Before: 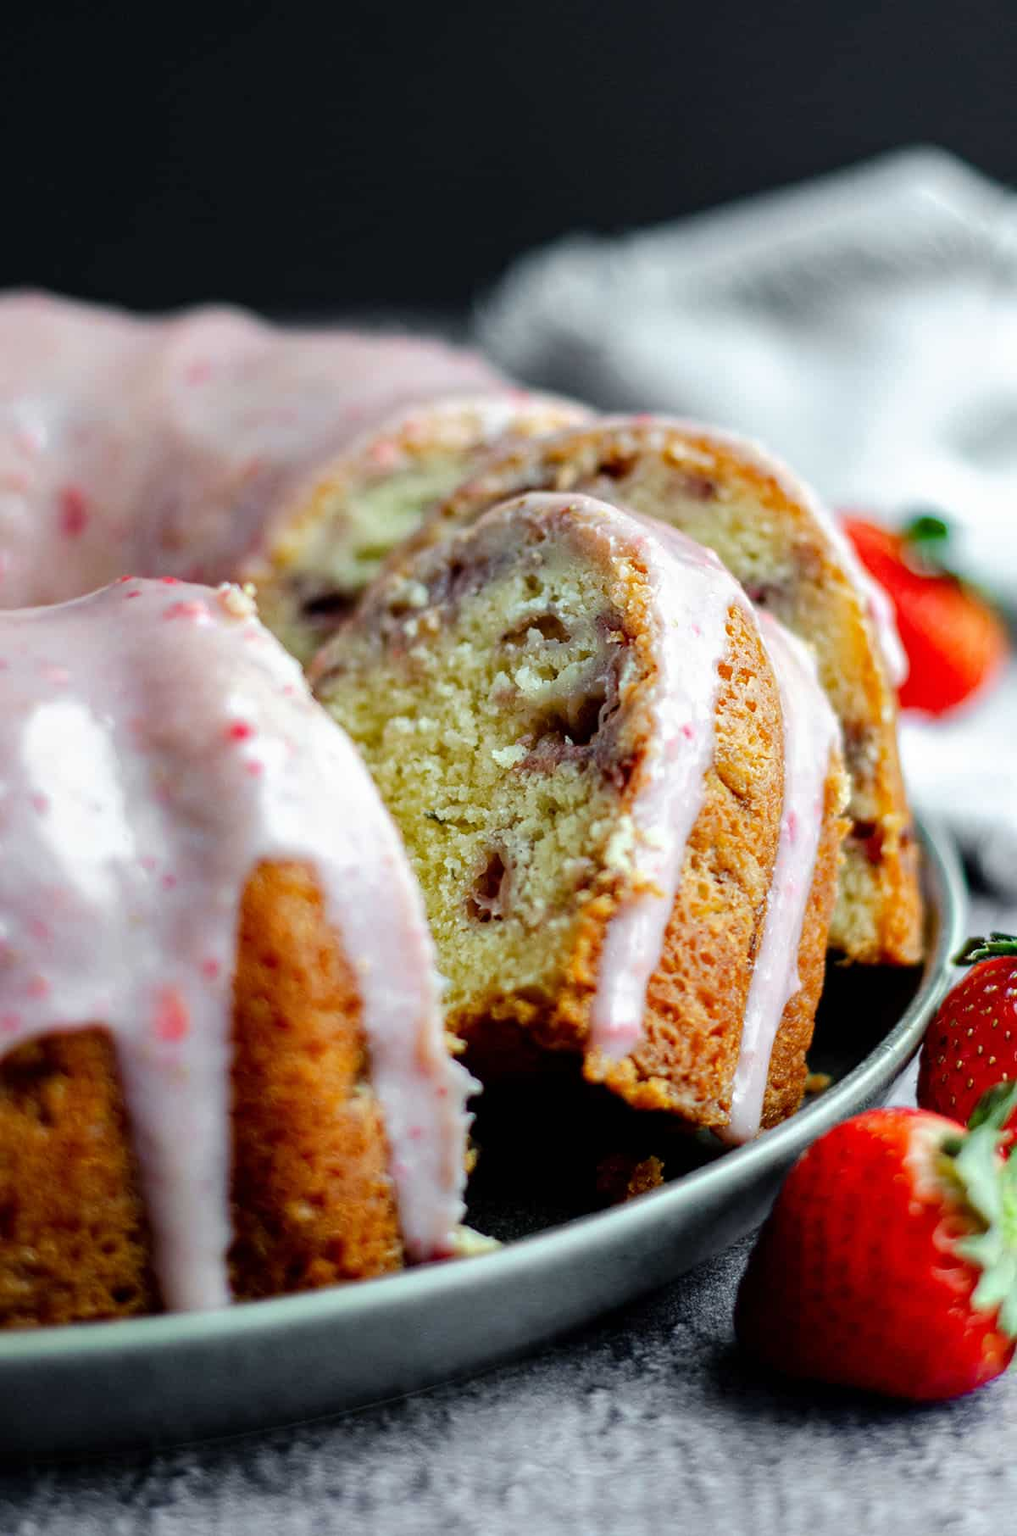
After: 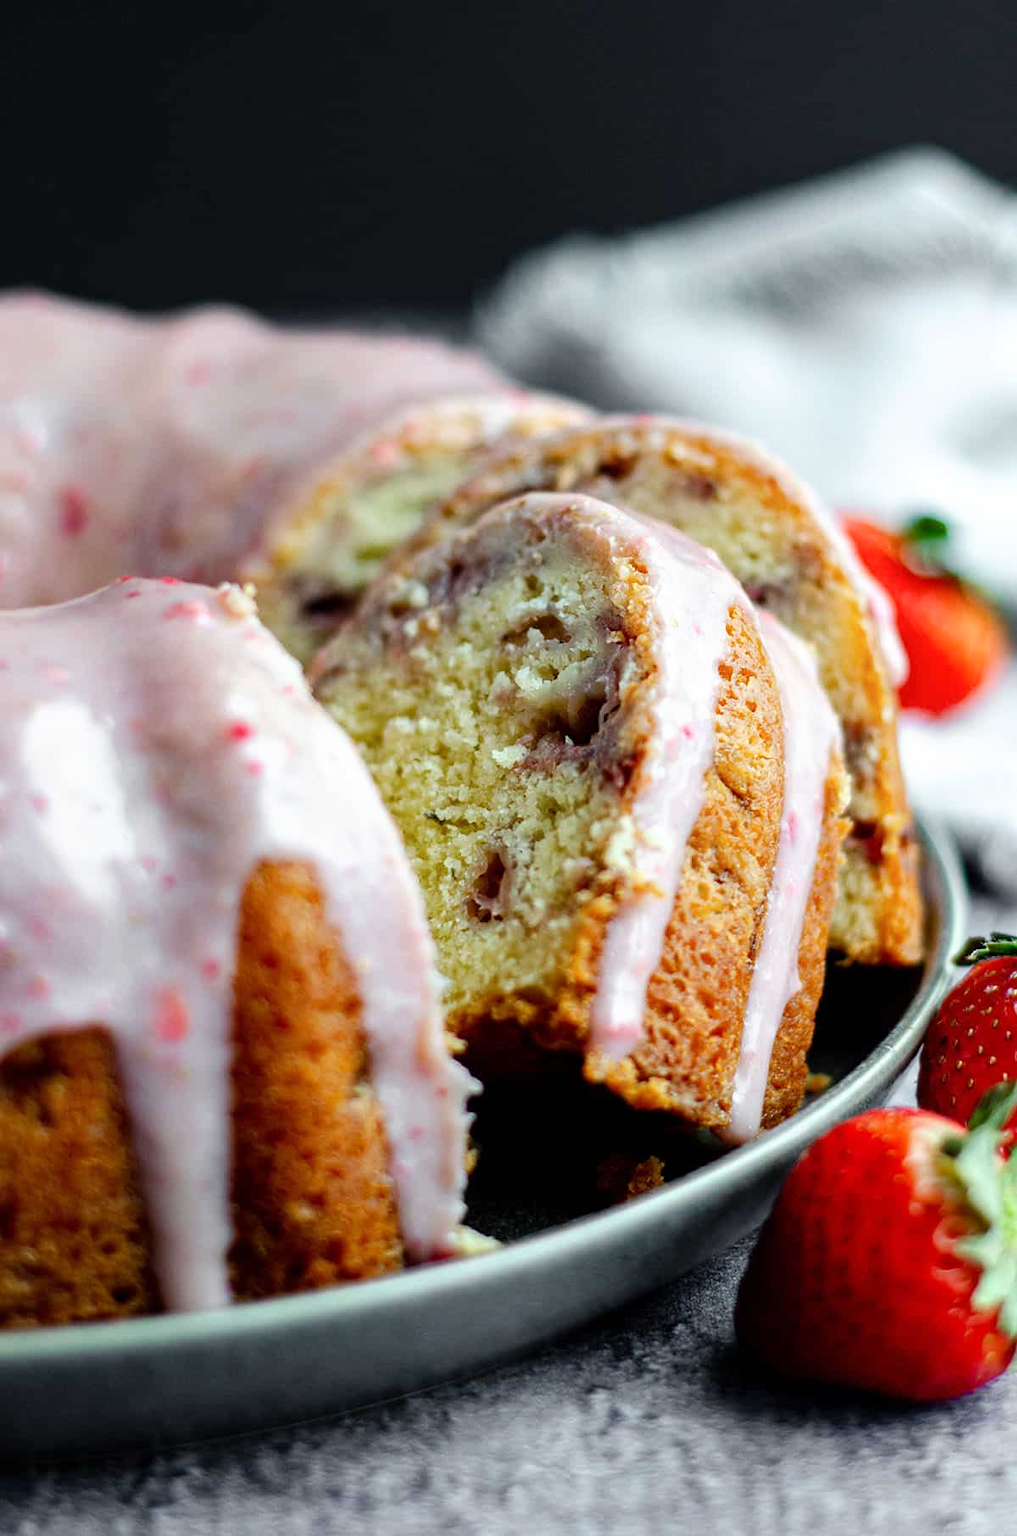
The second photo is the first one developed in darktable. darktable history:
shadows and highlights: shadows 1.17, highlights 38.92
